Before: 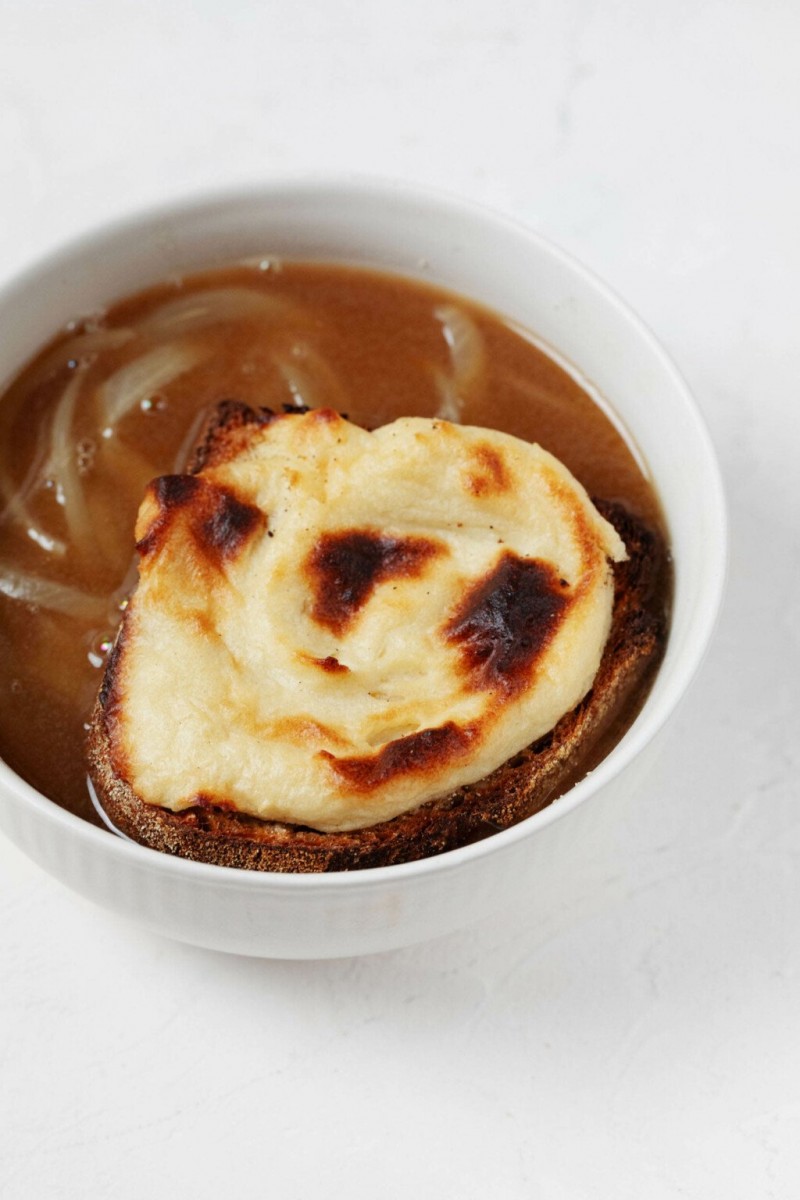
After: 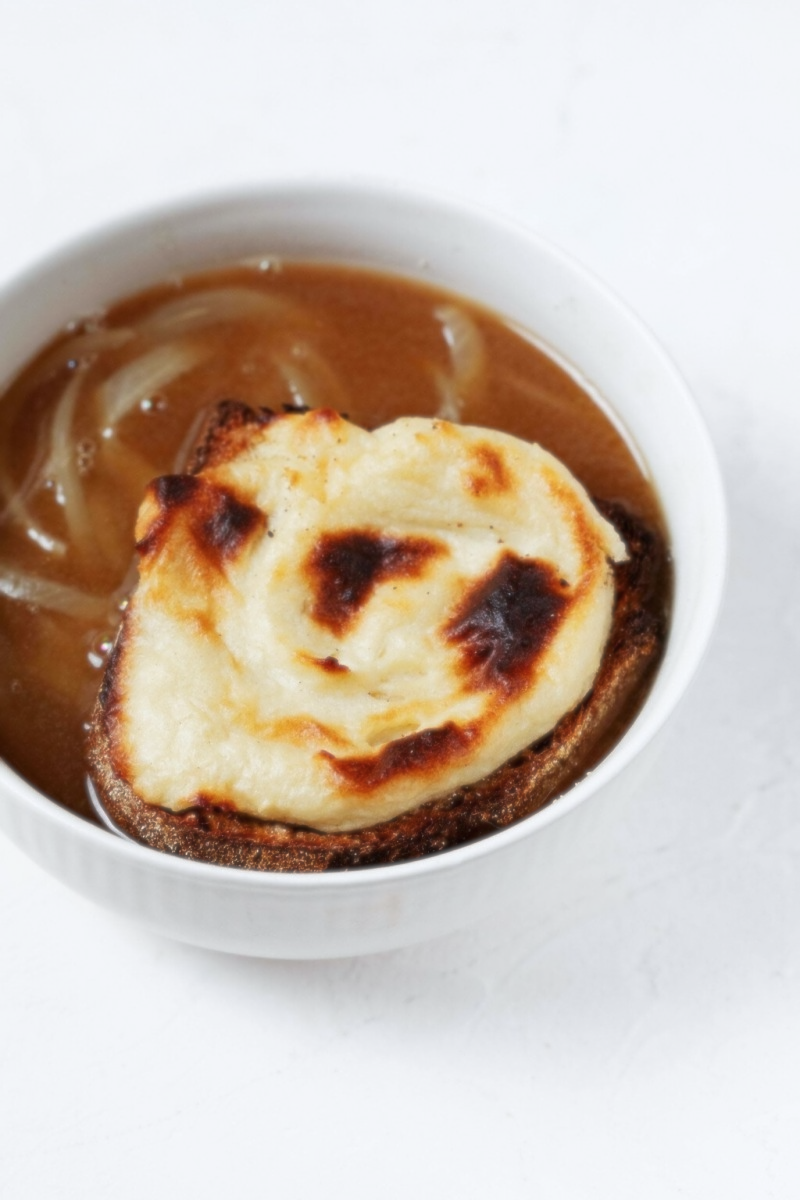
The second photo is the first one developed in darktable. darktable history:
sharpen: on, module defaults
color balance rgb: linear chroma grading › global chroma -0.67%
white balance: red 0.98, blue 1.034
soften: size 8.67%, mix 49%
